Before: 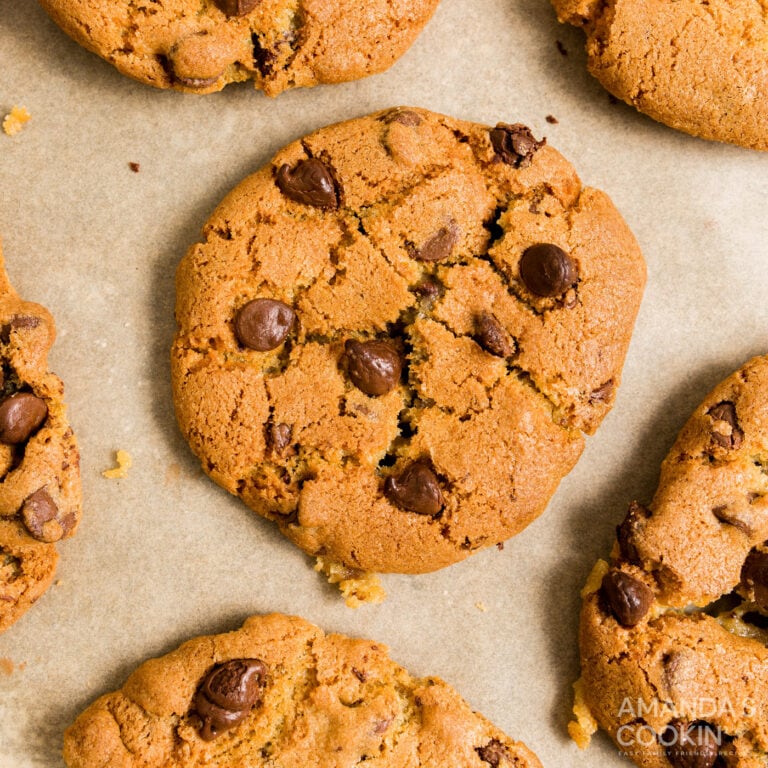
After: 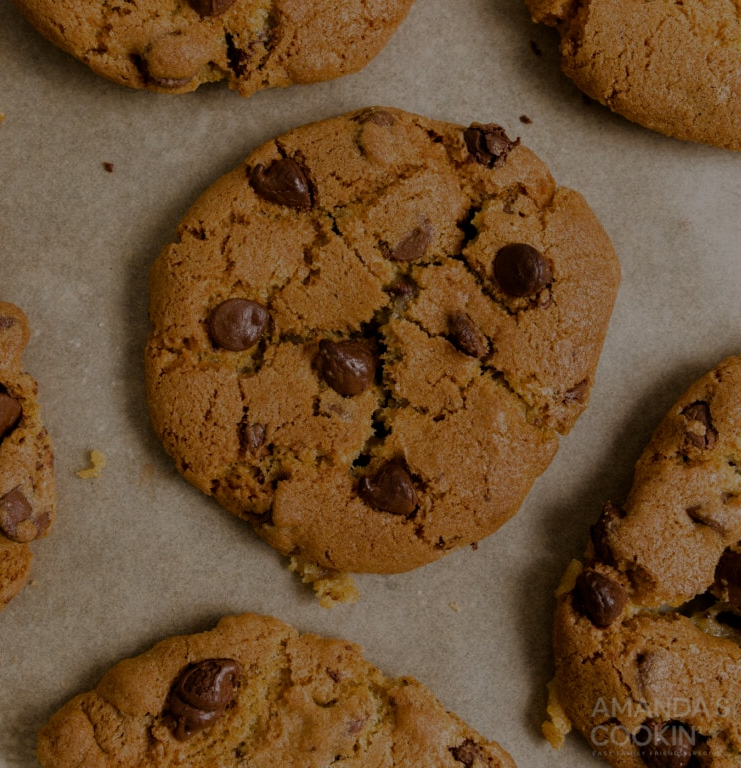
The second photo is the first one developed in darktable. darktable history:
tone equalizer: -8 EV -2 EV, -7 EV -2 EV, -6 EV -2 EV, -5 EV -1.98 EV, -4 EV -1.97 EV, -3 EV -1.97 EV, -2 EV -2 EV, -1 EV -1.62 EV, +0 EV -1.98 EV, edges refinement/feathering 500, mask exposure compensation -1.57 EV, preserve details no
crop and rotate: left 3.464%
